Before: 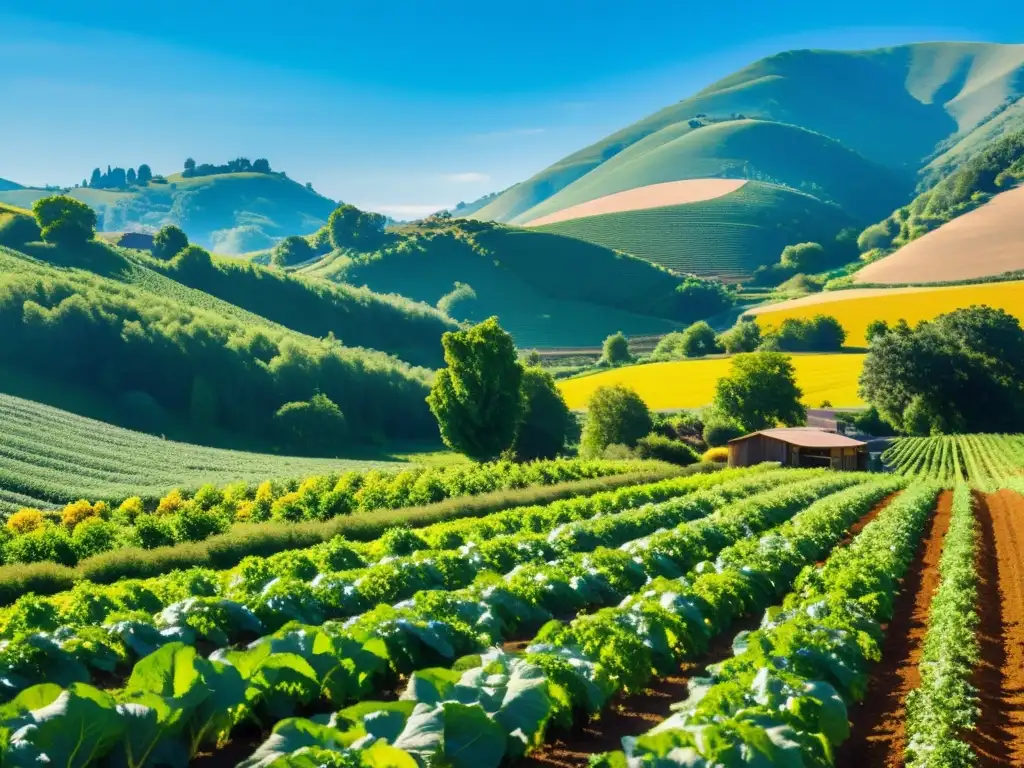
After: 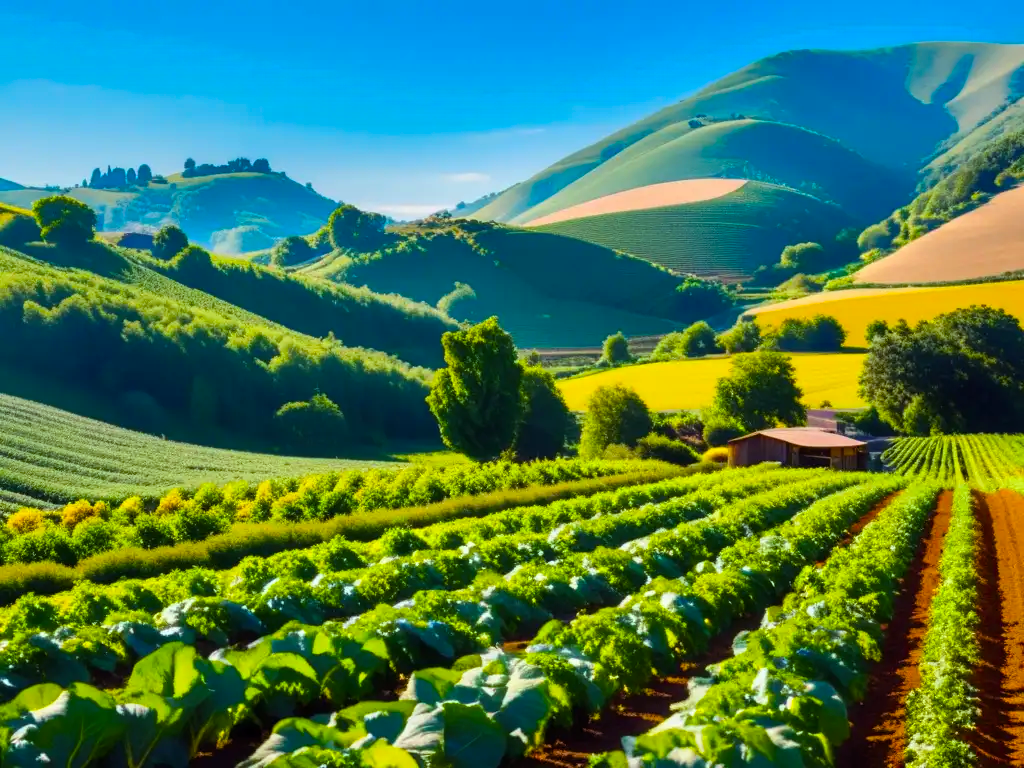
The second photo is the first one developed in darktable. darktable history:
color balance rgb: power › luminance -7.942%, power › chroma 1.341%, power › hue 330.42°, linear chroma grading › shadows -30.39%, linear chroma grading › global chroma 35.167%, perceptual saturation grading › global saturation 20.19%, perceptual saturation grading › highlights -19.807%, perceptual saturation grading › shadows 29.577%
